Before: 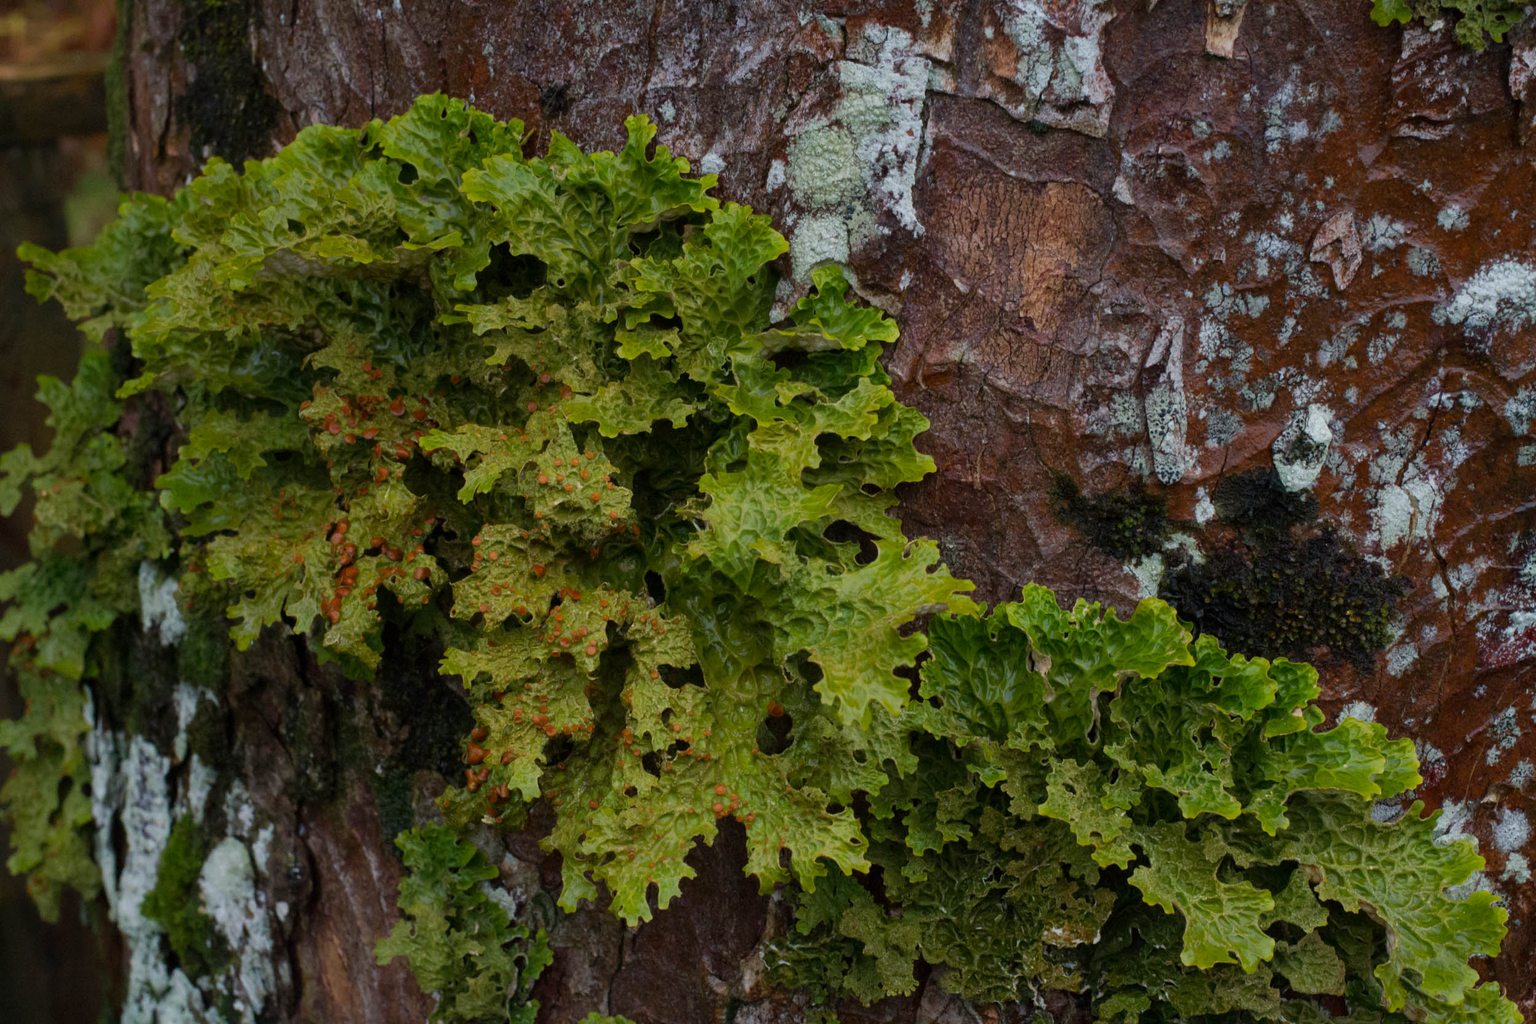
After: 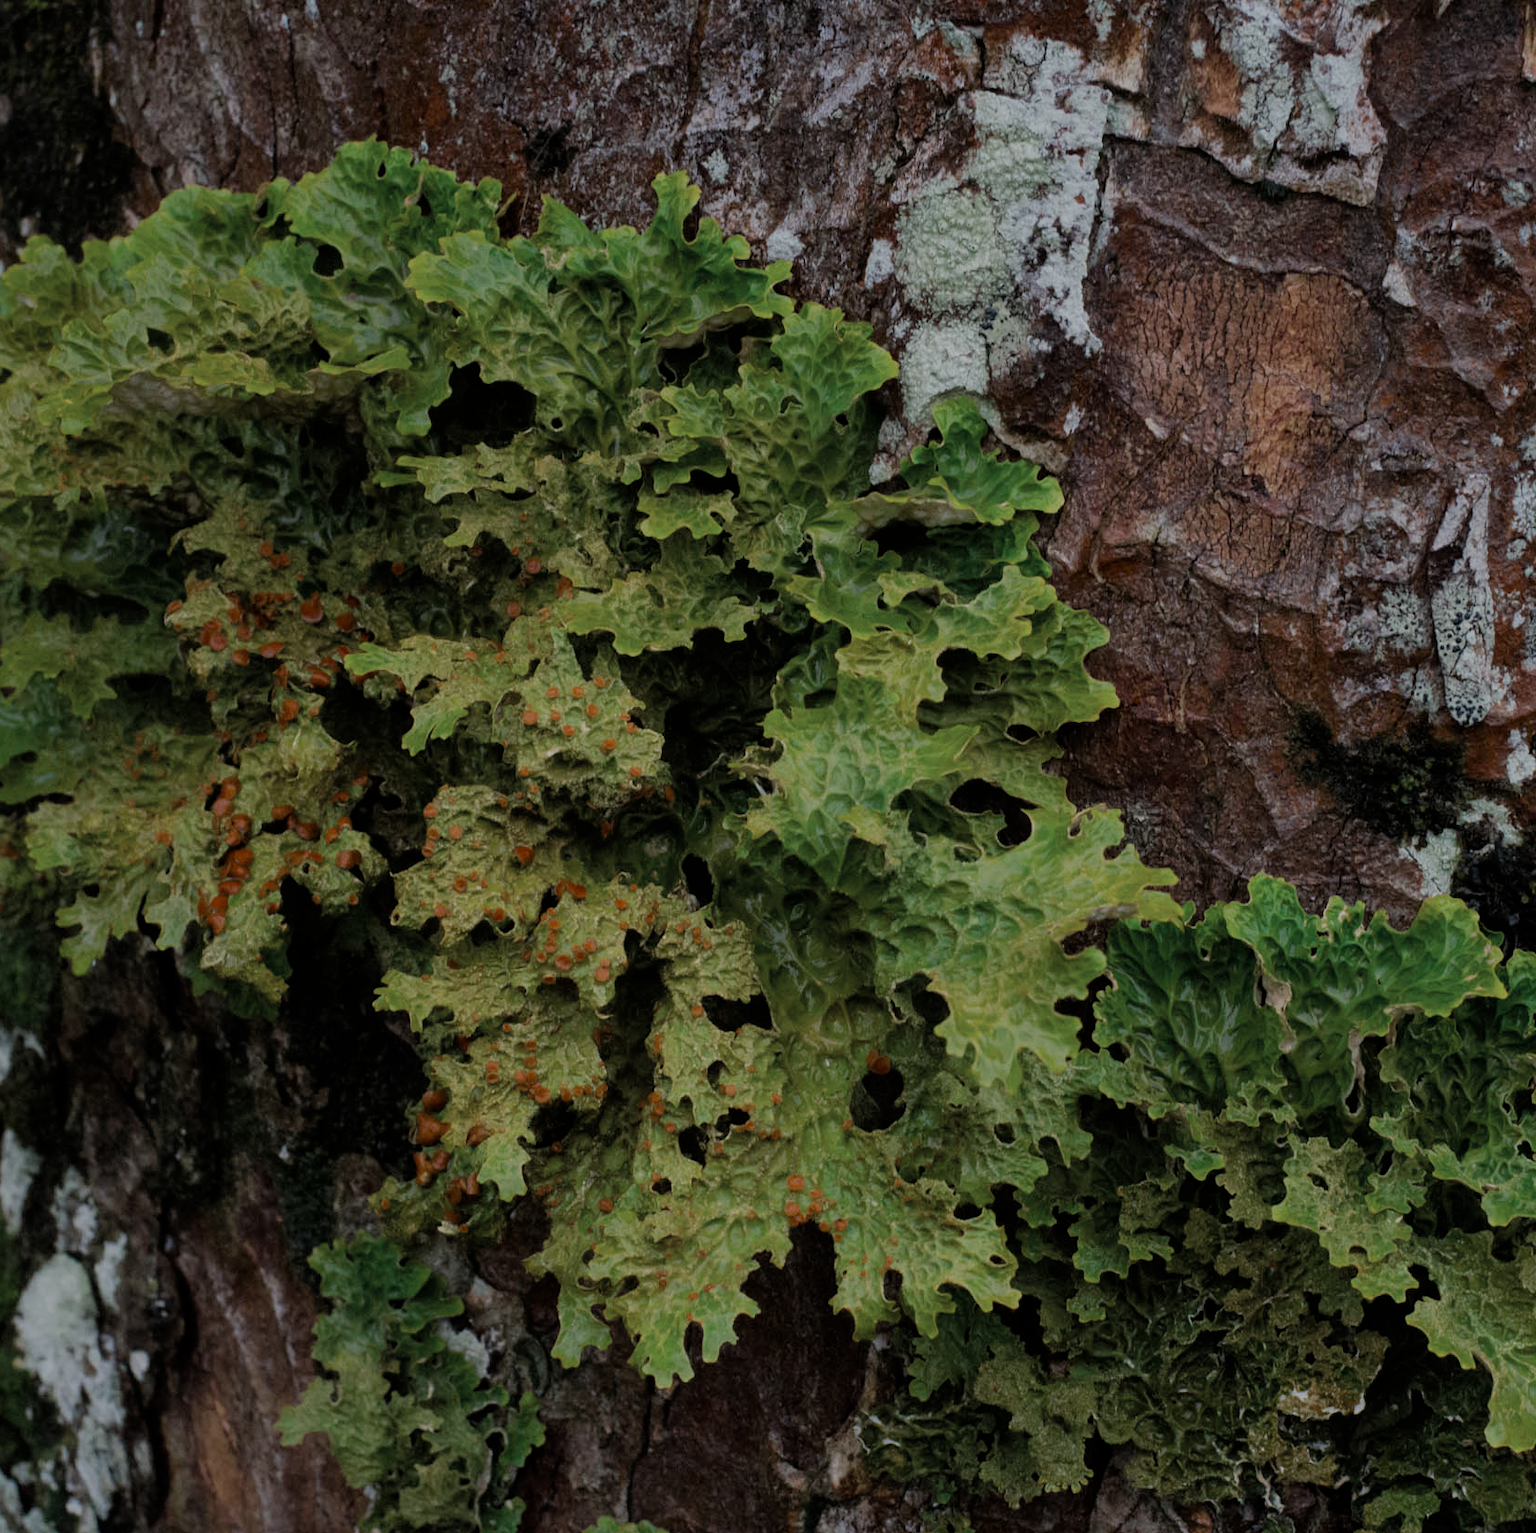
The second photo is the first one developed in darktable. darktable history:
crop and rotate: left 12.344%, right 20.873%
color zones: curves: ch0 [(0, 0.5) (0.125, 0.4) (0.25, 0.5) (0.375, 0.4) (0.5, 0.4) (0.625, 0.35) (0.75, 0.35) (0.875, 0.5)]; ch1 [(0, 0.35) (0.125, 0.45) (0.25, 0.35) (0.375, 0.35) (0.5, 0.35) (0.625, 0.35) (0.75, 0.45) (0.875, 0.35)]; ch2 [(0, 0.6) (0.125, 0.5) (0.25, 0.5) (0.375, 0.6) (0.5, 0.6) (0.625, 0.5) (0.75, 0.5) (0.875, 0.5)]
filmic rgb: black relative exposure -7.65 EV, white relative exposure 4.56 EV, hardness 3.61
